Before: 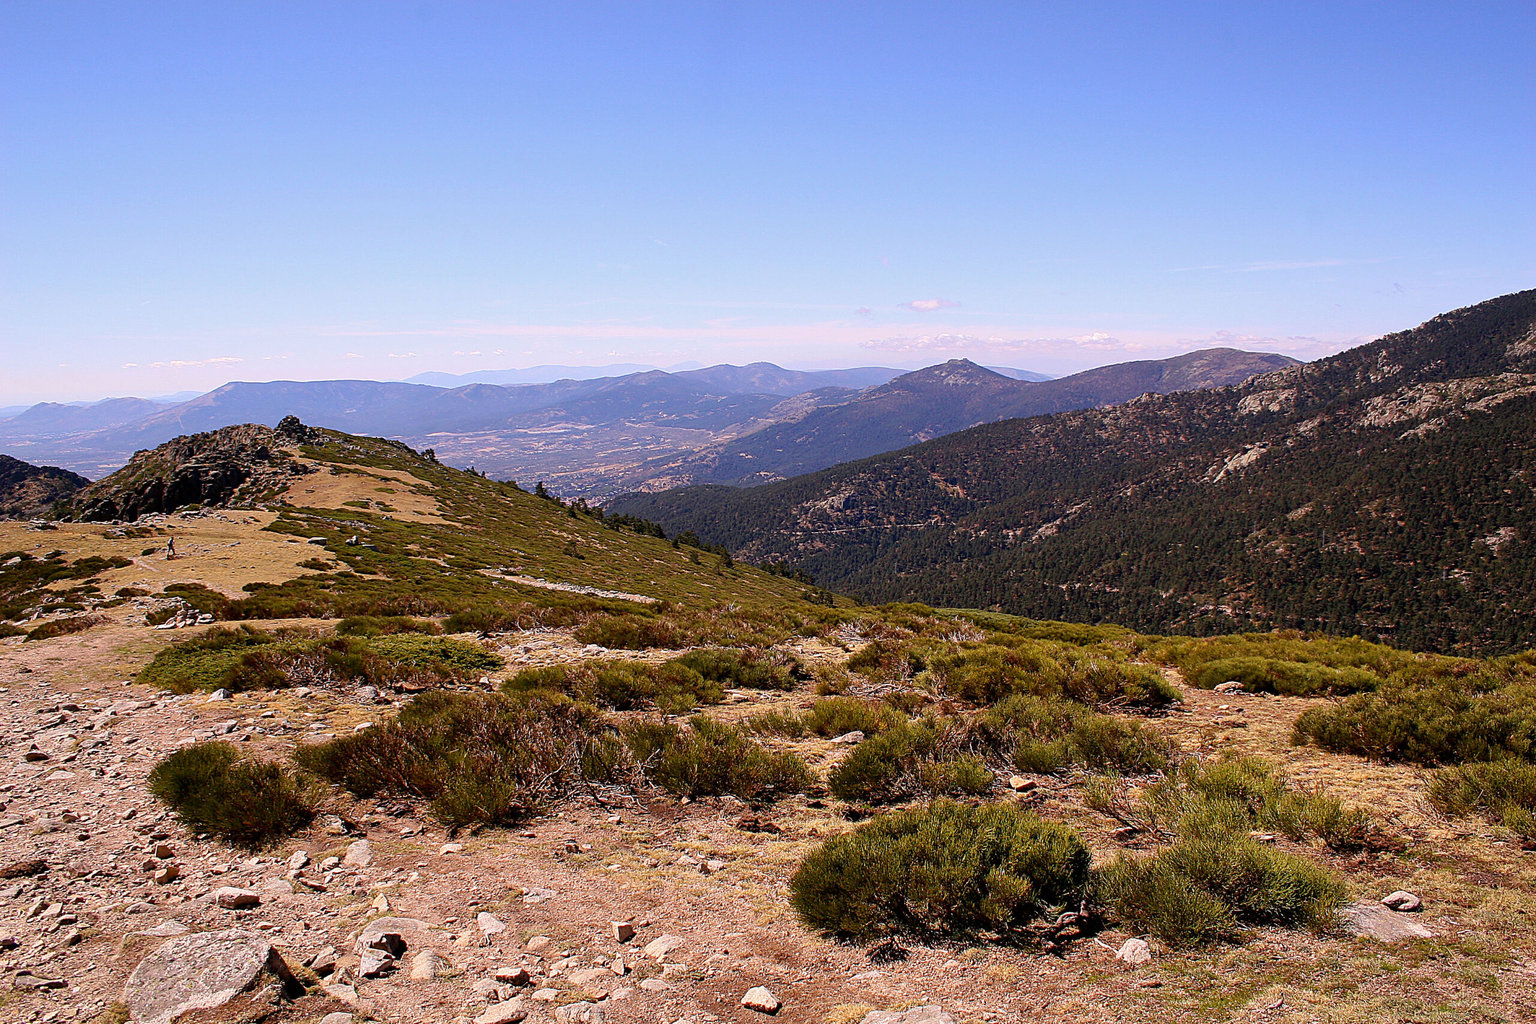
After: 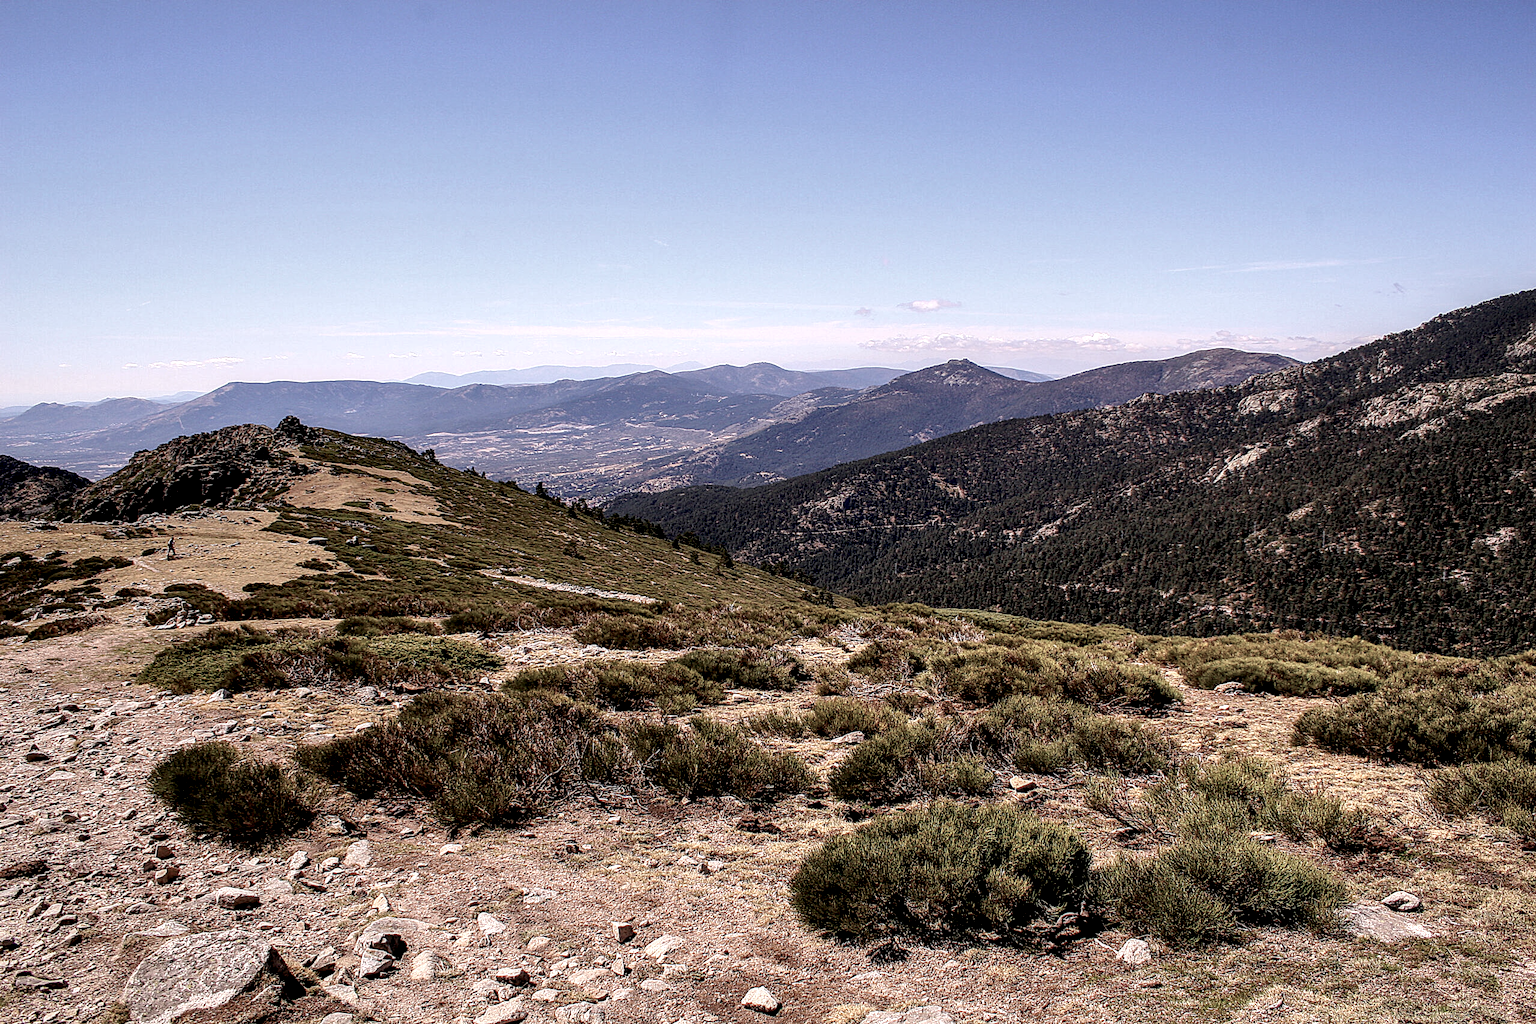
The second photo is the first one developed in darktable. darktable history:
local contrast: highlights 16%, detail 186%
contrast equalizer: y [[0.5, 0.501, 0.525, 0.597, 0.58, 0.514], [0.5 ×6], [0.5 ×6], [0 ×6], [0 ×6]], mix -0.297
color balance rgb: linear chroma grading › mid-tones 7.41%, perceptual saturation grading › global saturation -27.718%
shadows and highlights: shadows 36.42, highlights -26.97, highlights color adjustment 56.52%, soften with gaussian
contrast brightness saturation: saturation -0.155
